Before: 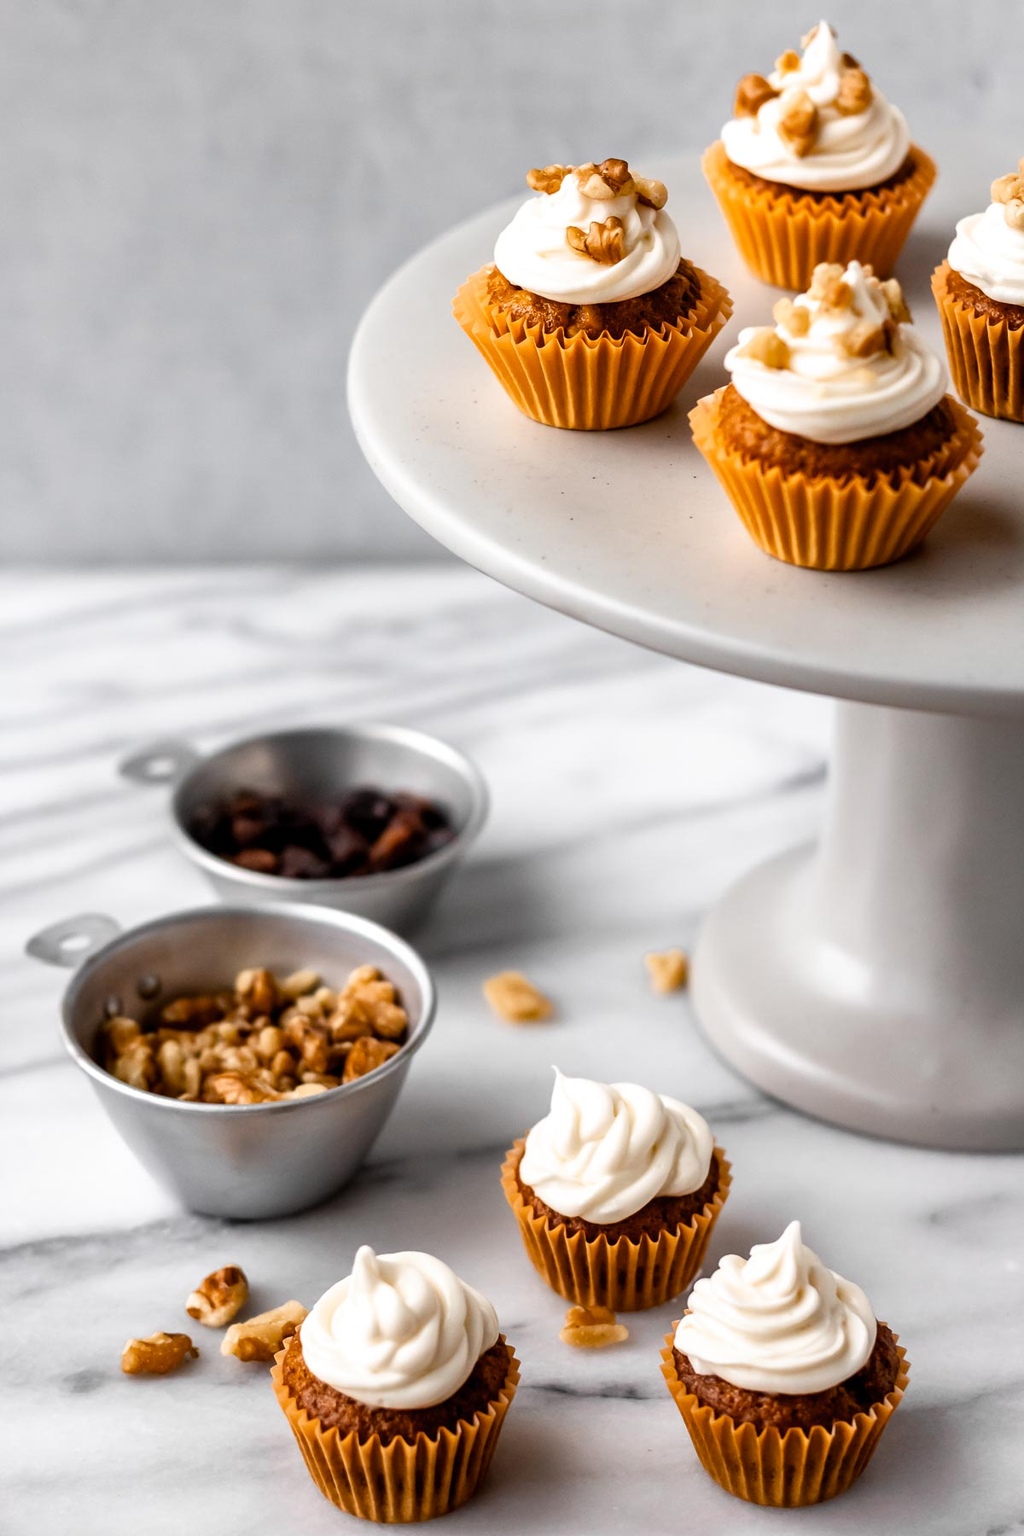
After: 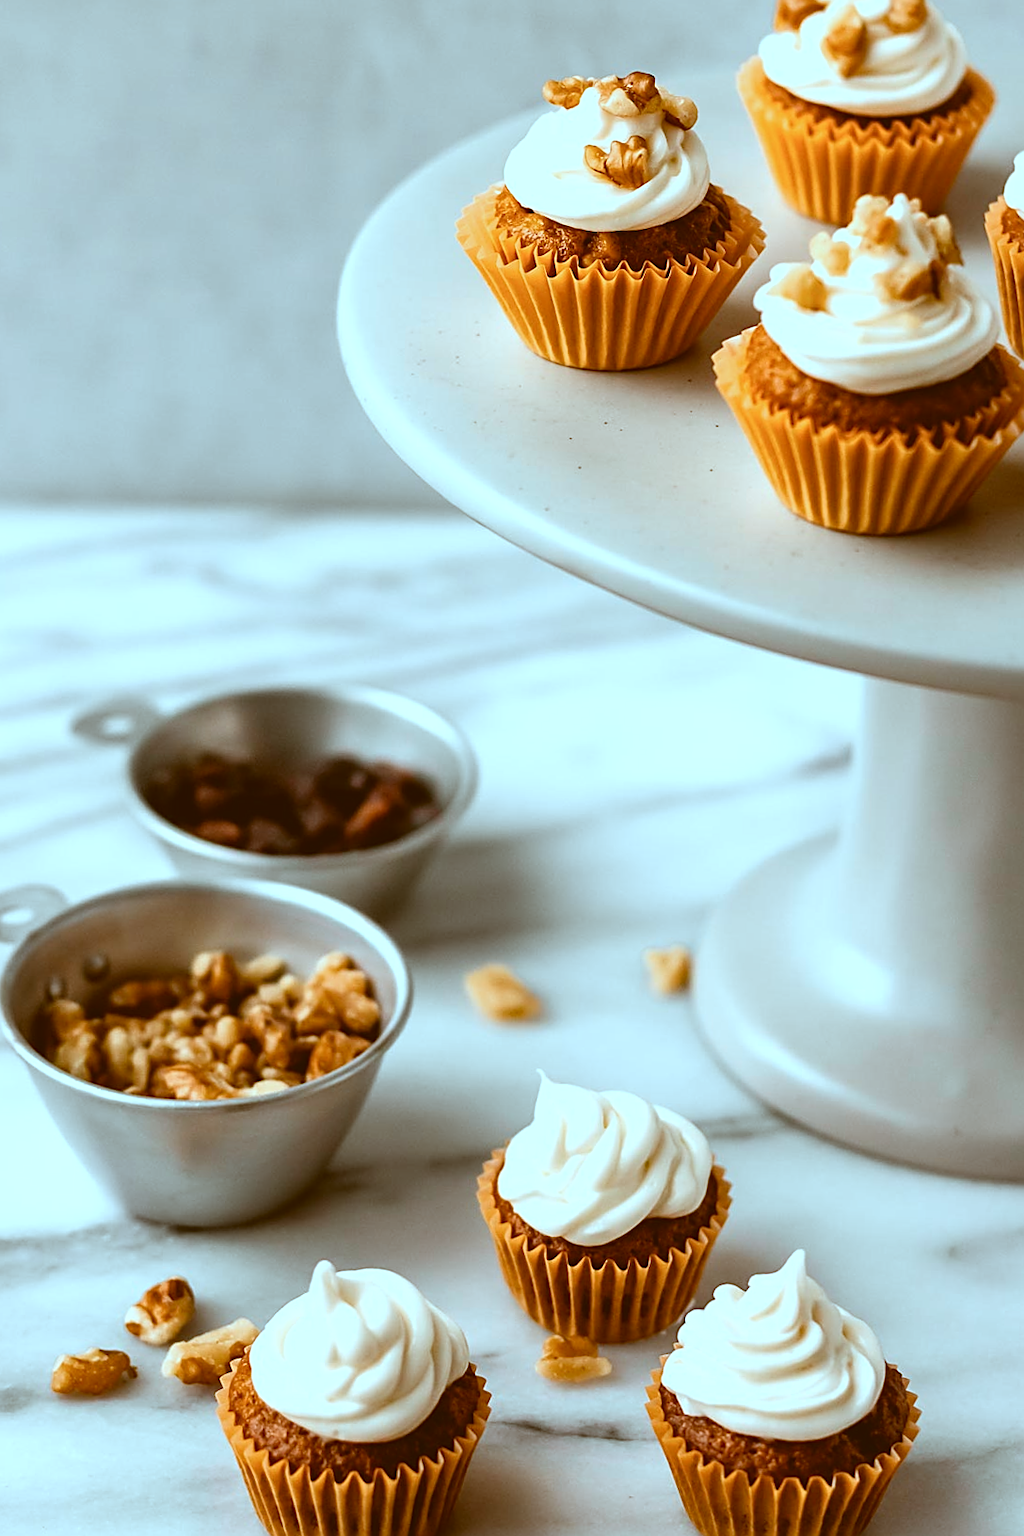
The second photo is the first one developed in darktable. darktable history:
crop and rotate: angle -1.96°, left 3.097%, top 4.154%, right 1.586%, bottom 0.529%
sharpen: on, module defaults
exposure: black level correction -0.008, exposure 0.067 EV, compensate highlight preservation false
color correction: highlights a* -14.62, highlights b* -16.22, shadows a* 10.12, shadows b* 29.4
